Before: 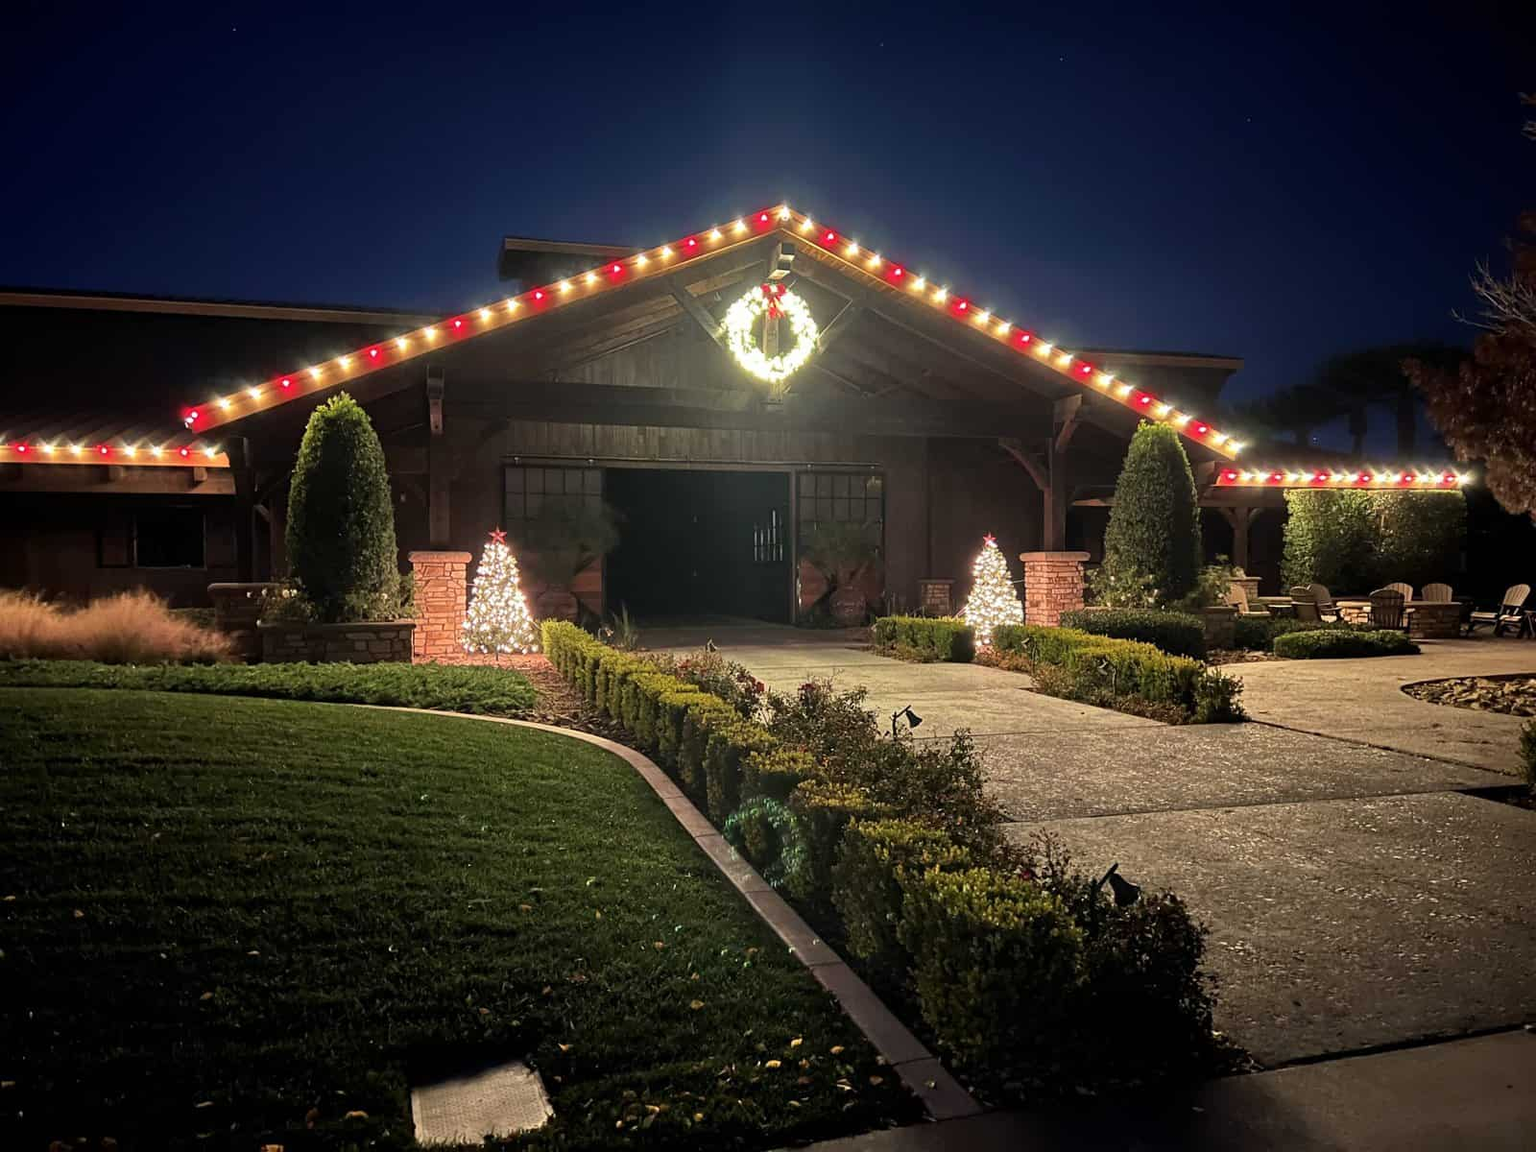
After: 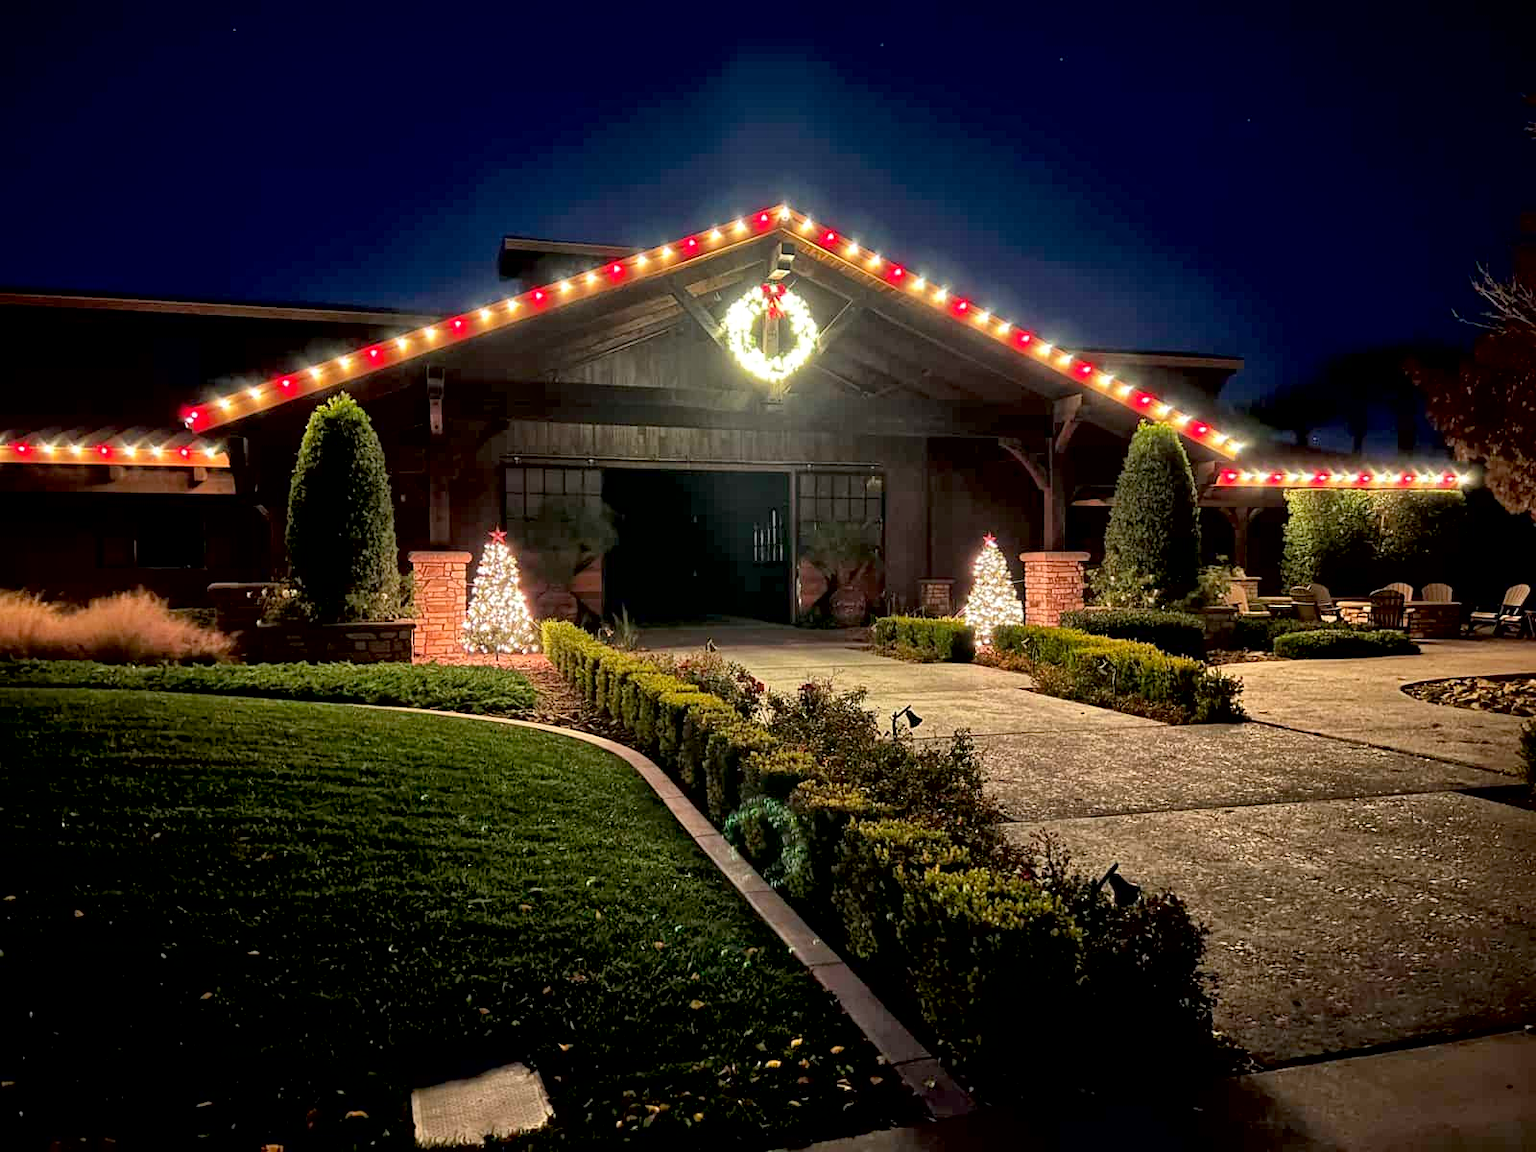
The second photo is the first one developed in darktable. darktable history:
exposure: black level correction 0.01, exposure 0.016 EV, compensate exposure bias true, compensate highlight preservation false
local contrast: mode bilateral grid, contrast 21, coarseness 51, detail 172%, midtone range 0.2
